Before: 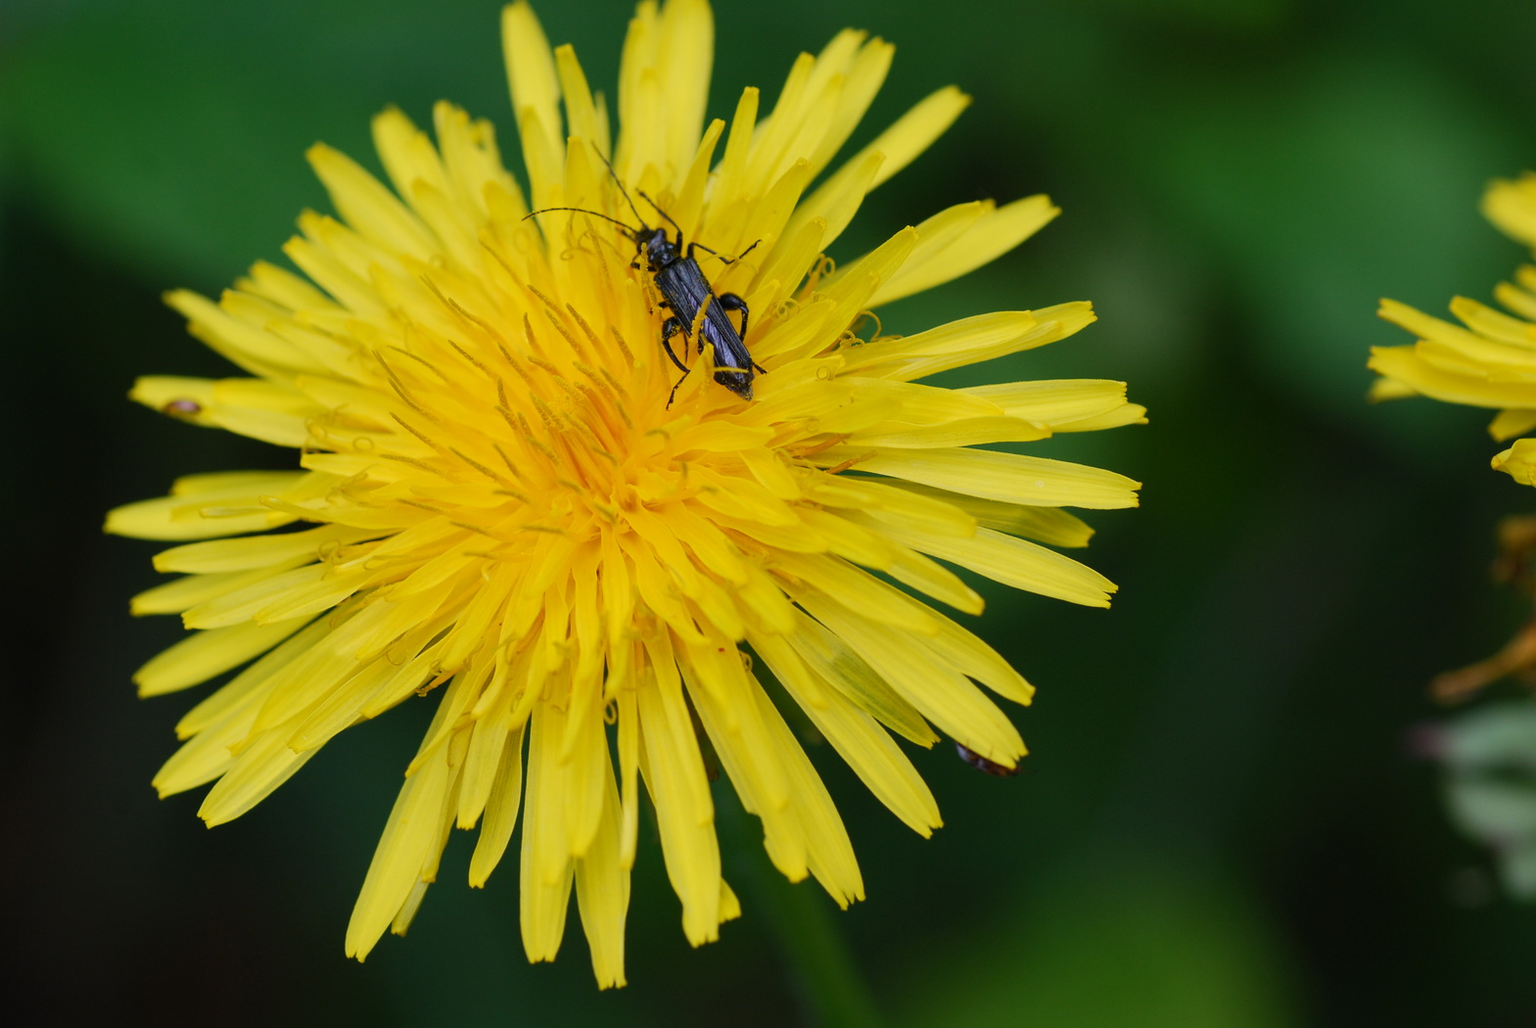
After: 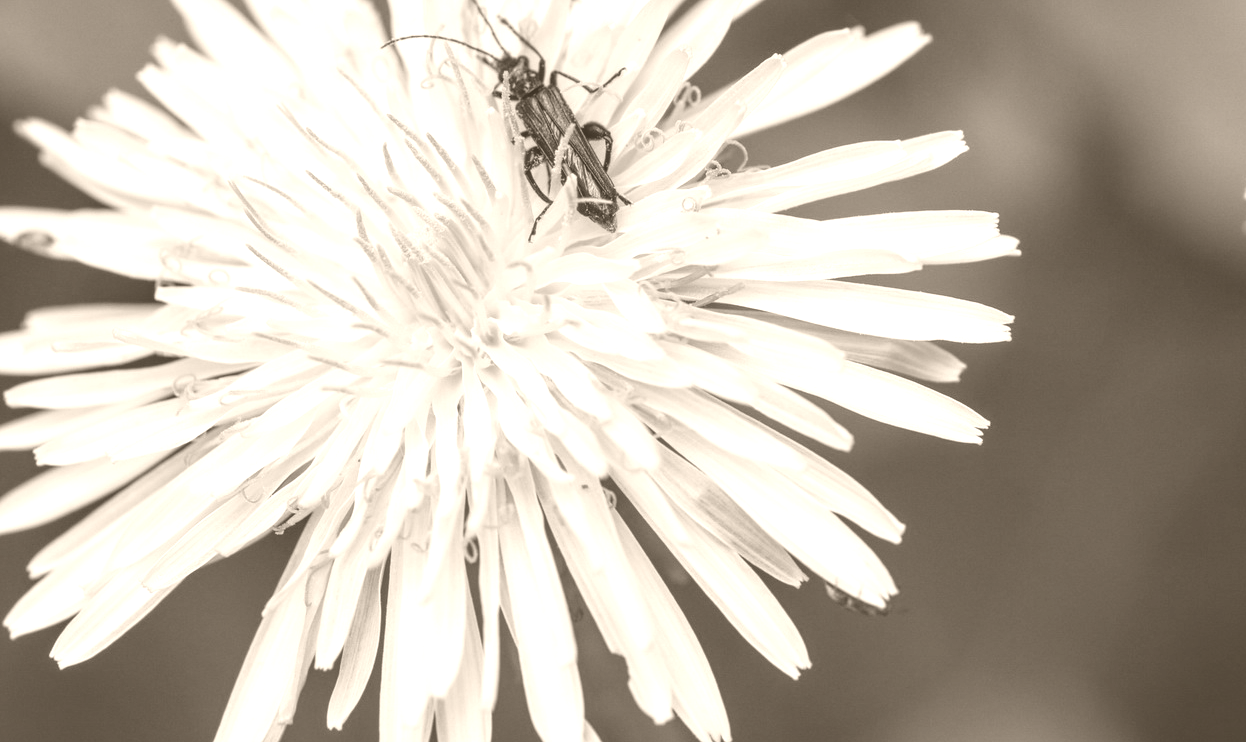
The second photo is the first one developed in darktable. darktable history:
crop: left 9.712%, top 16.928%, right 10.845%, bottom 12.332%
colorize: hue 34.49°, saturation 35.33%, source mix 100%, version 1
local contrast: highlights 61%, detail 143%, midtone range 0.428
